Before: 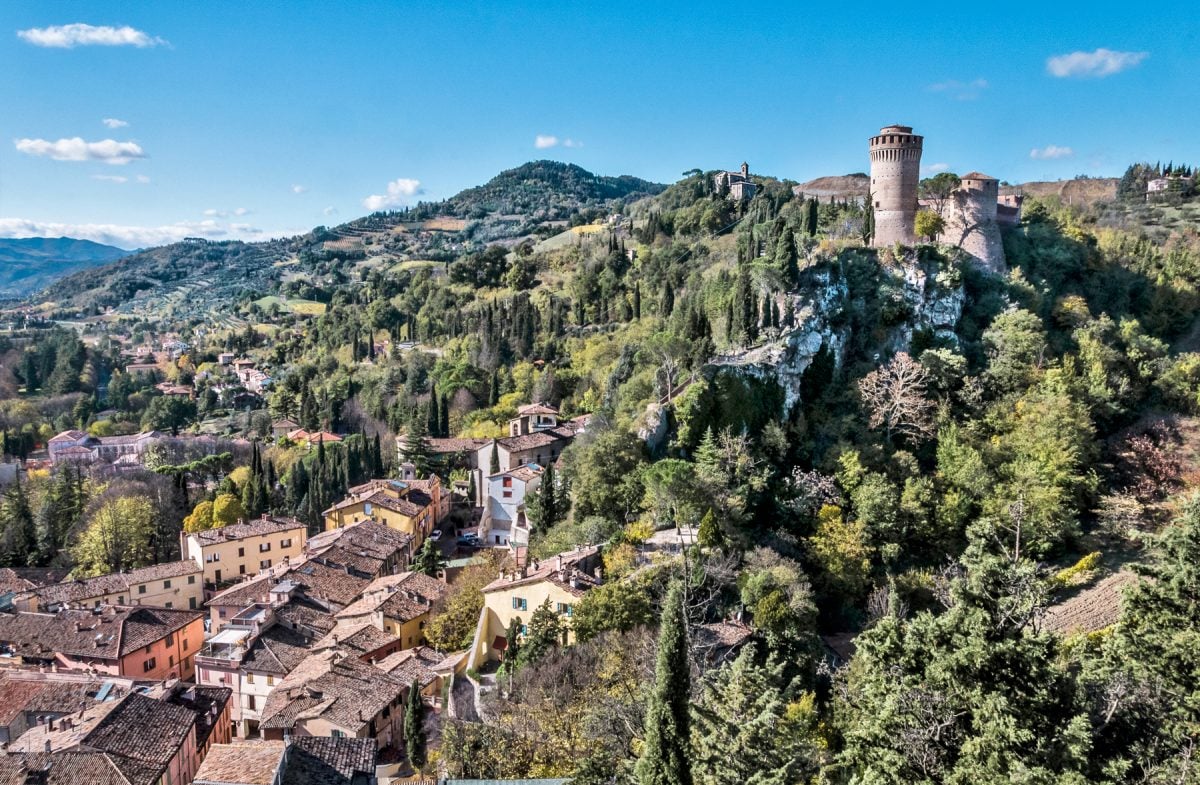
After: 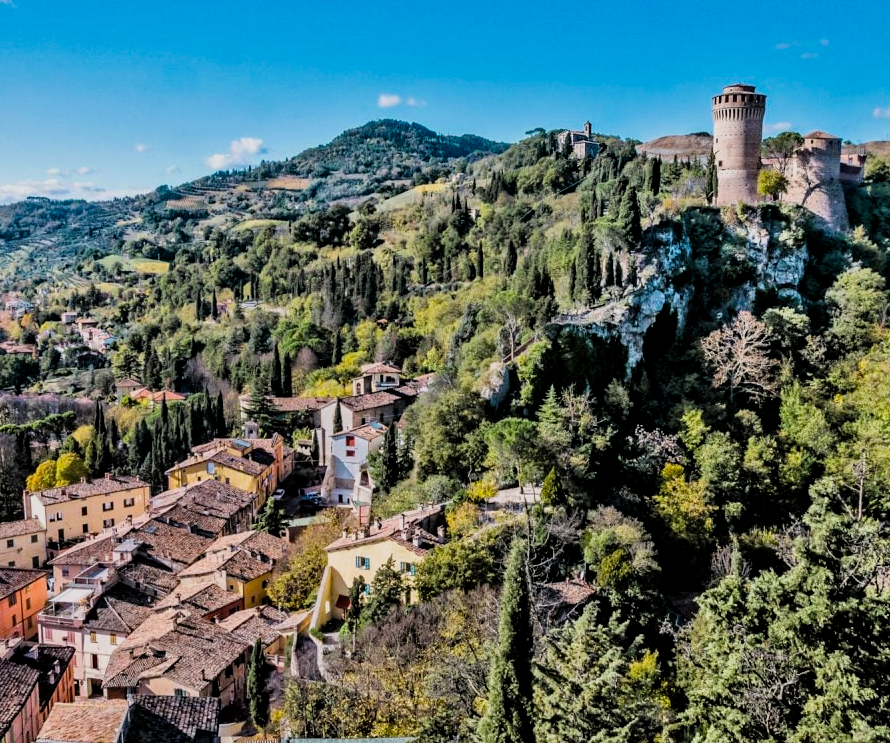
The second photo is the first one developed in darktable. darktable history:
crop and rotate: left 13.15%, top 5.251%, right 12.609%
filmic rgb: black relative exposure -7.75 EV, white relative exposure 4.4 EV, threshold 3 EV, target black luminance 0%, hardness 3.76, latitude 50.51%, contrast 1.074, highlights saturation mix 10%, shadows ↔ highlights balance -0.22%, color science v4 (2020), enable highlight reconstruction true
haze removal: compatibility mode true, adaptive false
